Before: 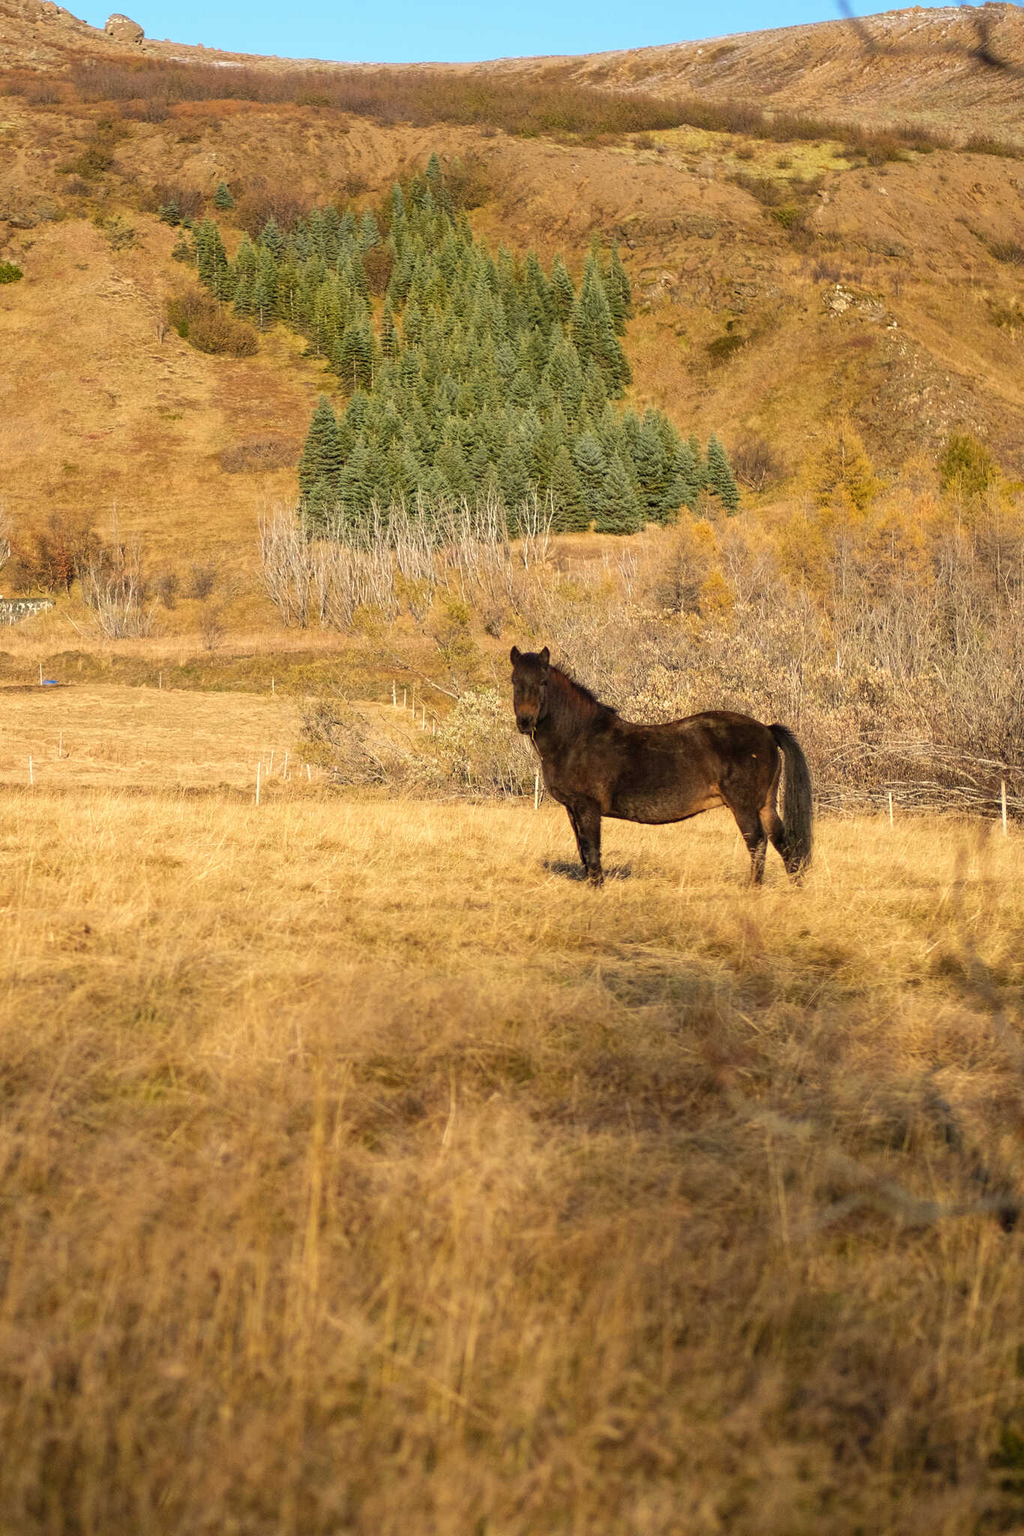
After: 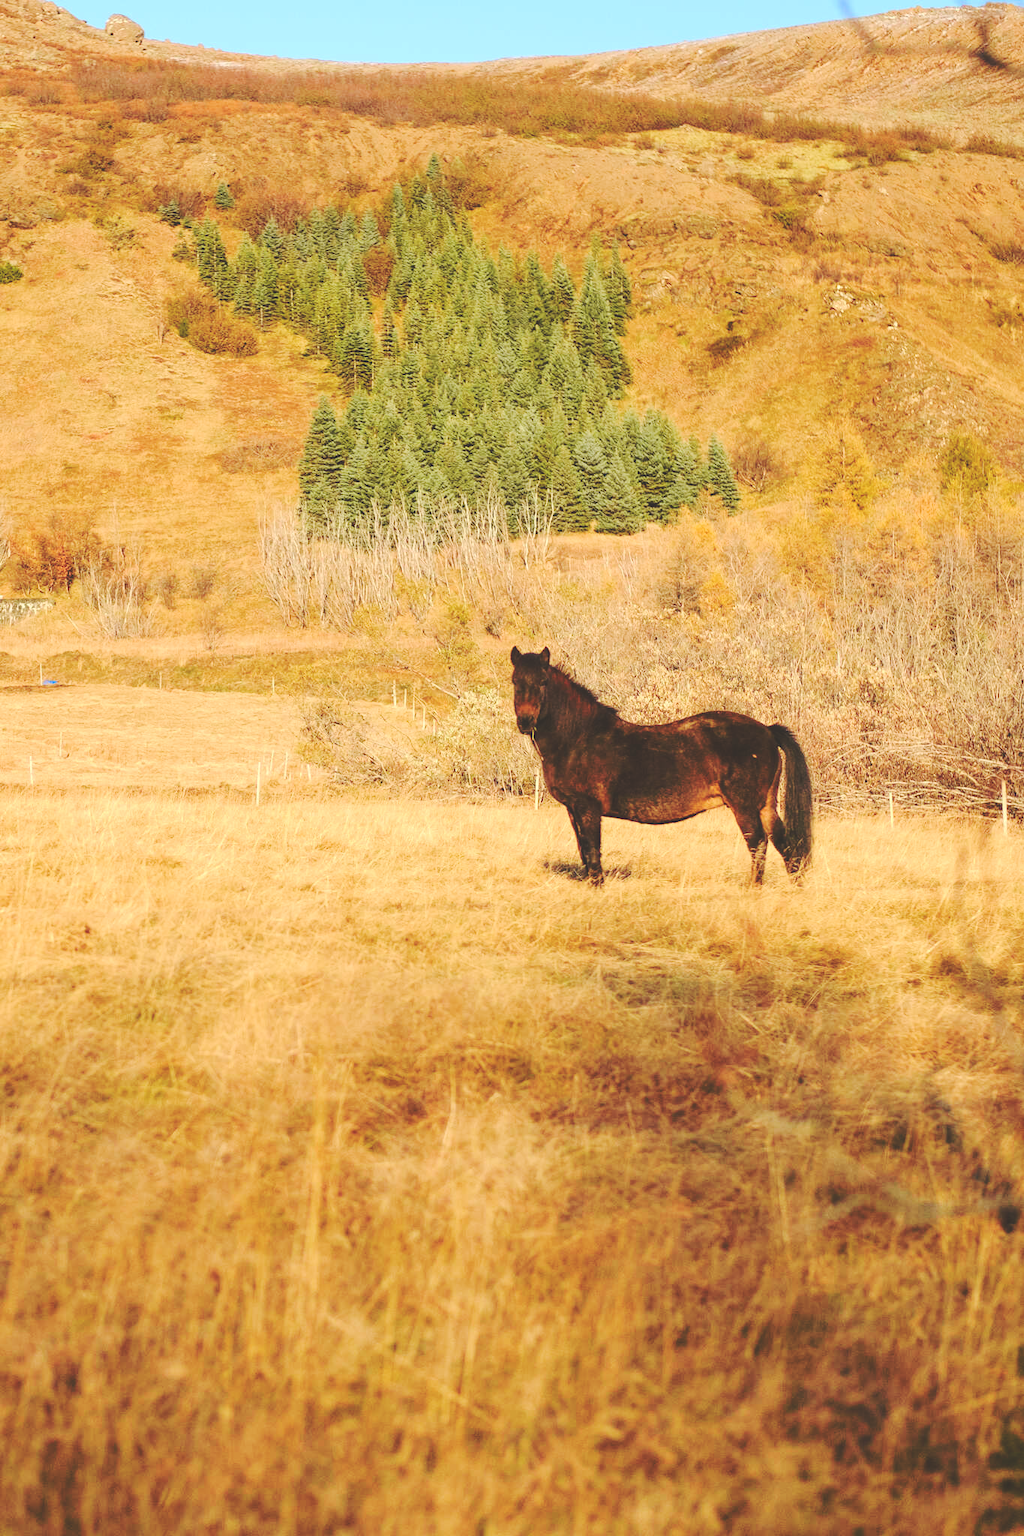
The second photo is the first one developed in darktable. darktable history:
tone curve: curves: ch0 [(0, 0.01) (0.052, 0.045) (0.136, 0.133) (0.29, 0.332) (0.453, 0.531) (0.676, 0.751) (0.89, 0.919) (1, 1)]; ch1 [(0, 0) (0.094, 0.081) (0.285, 0.299) (0.385, 0.403) (0.446, 0.443) (0.495, 0.496) (0.544, 0.552) (0.589, 0.612) (0.722, 0.728) (1, 1)]; ch2 [(0, 0) (0.257, 0.217) (0.43, 0.421) (0.498, 0.507) (0.531, 0.544) (0.56, 0.579) (0.625, 0.642) (1, 1)], color space Lab, independent channels, preserve colors none
base curve: curves: ch0 [(0, 0.024) (0.055, 0.065) (0.121, 0.166) (0.236, 0.319) (0.693, 0.726) (1, 1)], preserve colors none
color balance rgb: power › luminance 0.895%, power › chroma 0.382%, power › hue 35.33°, perceptual saturation grading › global saturation 0.682%, perceptual saturation grading › highlights -19.908%, perceptual saturation grading › shadows 19.062%, global vibrance 30.271%
